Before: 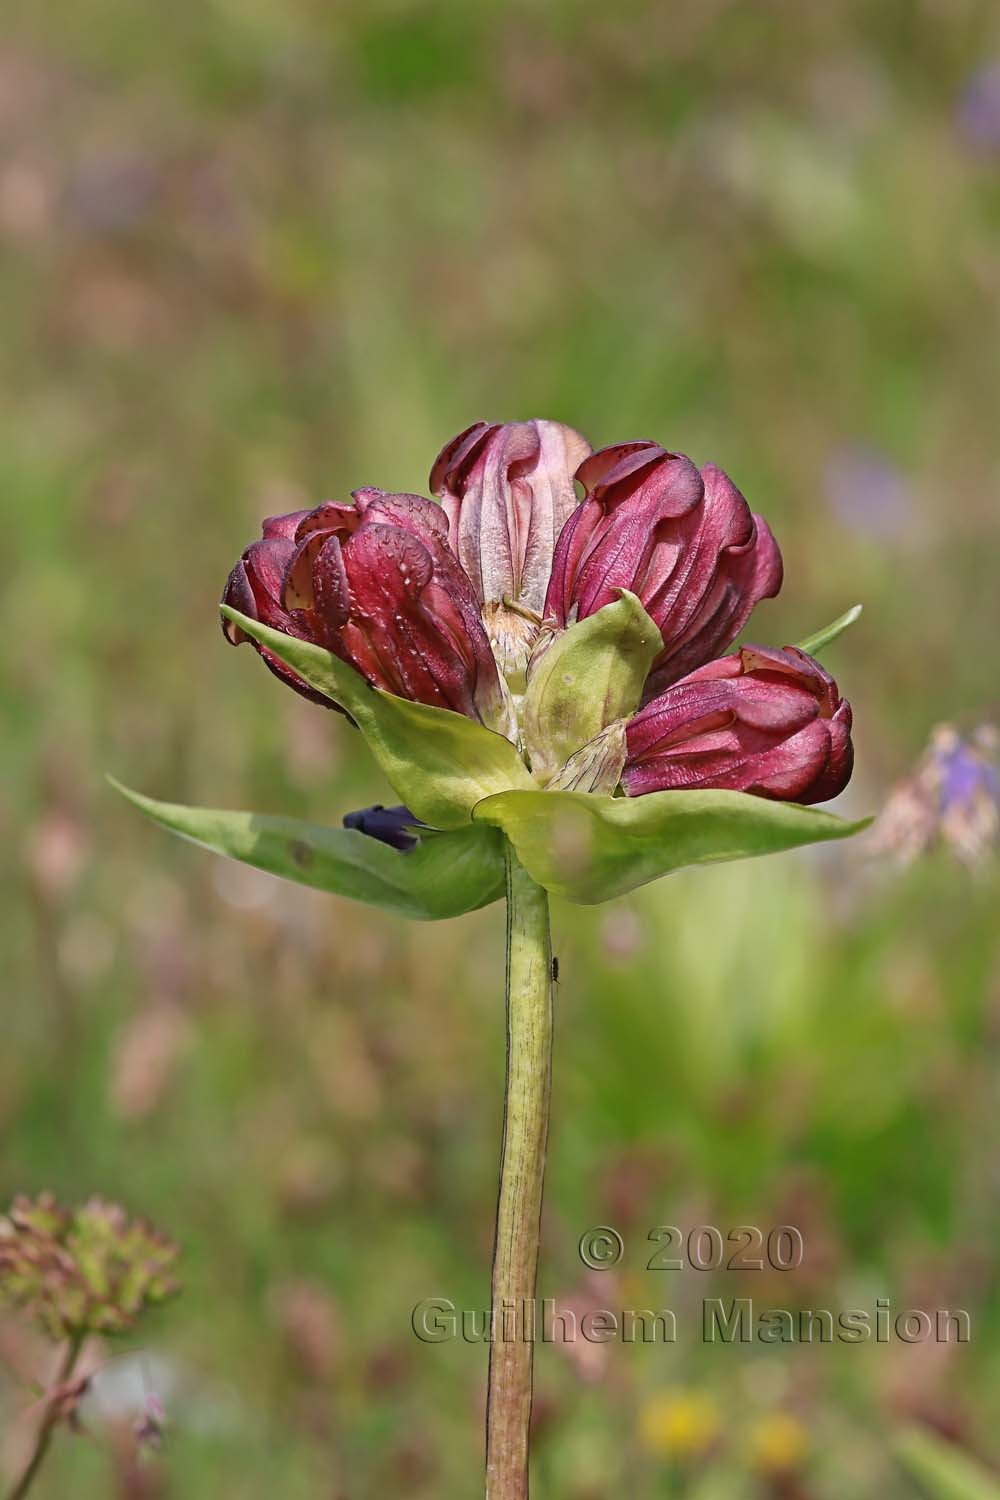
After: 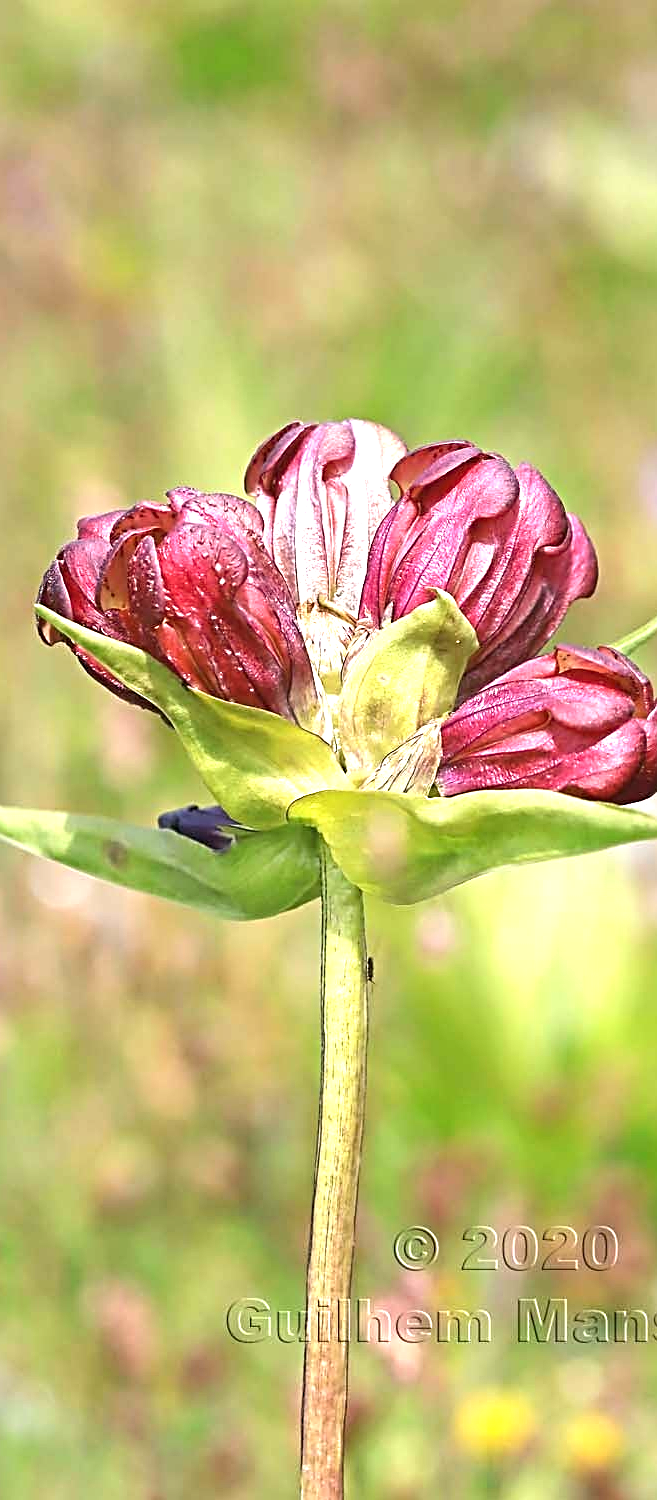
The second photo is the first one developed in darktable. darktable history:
crop and rotate: left 18.544%, right 15.695%
sharpen: radius 2.773
base curve: curves: ch0 [(0, 0) (0.989, 0.992)], preserve colors none
exposure: black level correction 0, exposure 1.369 EV, compensate highlight preservation false
